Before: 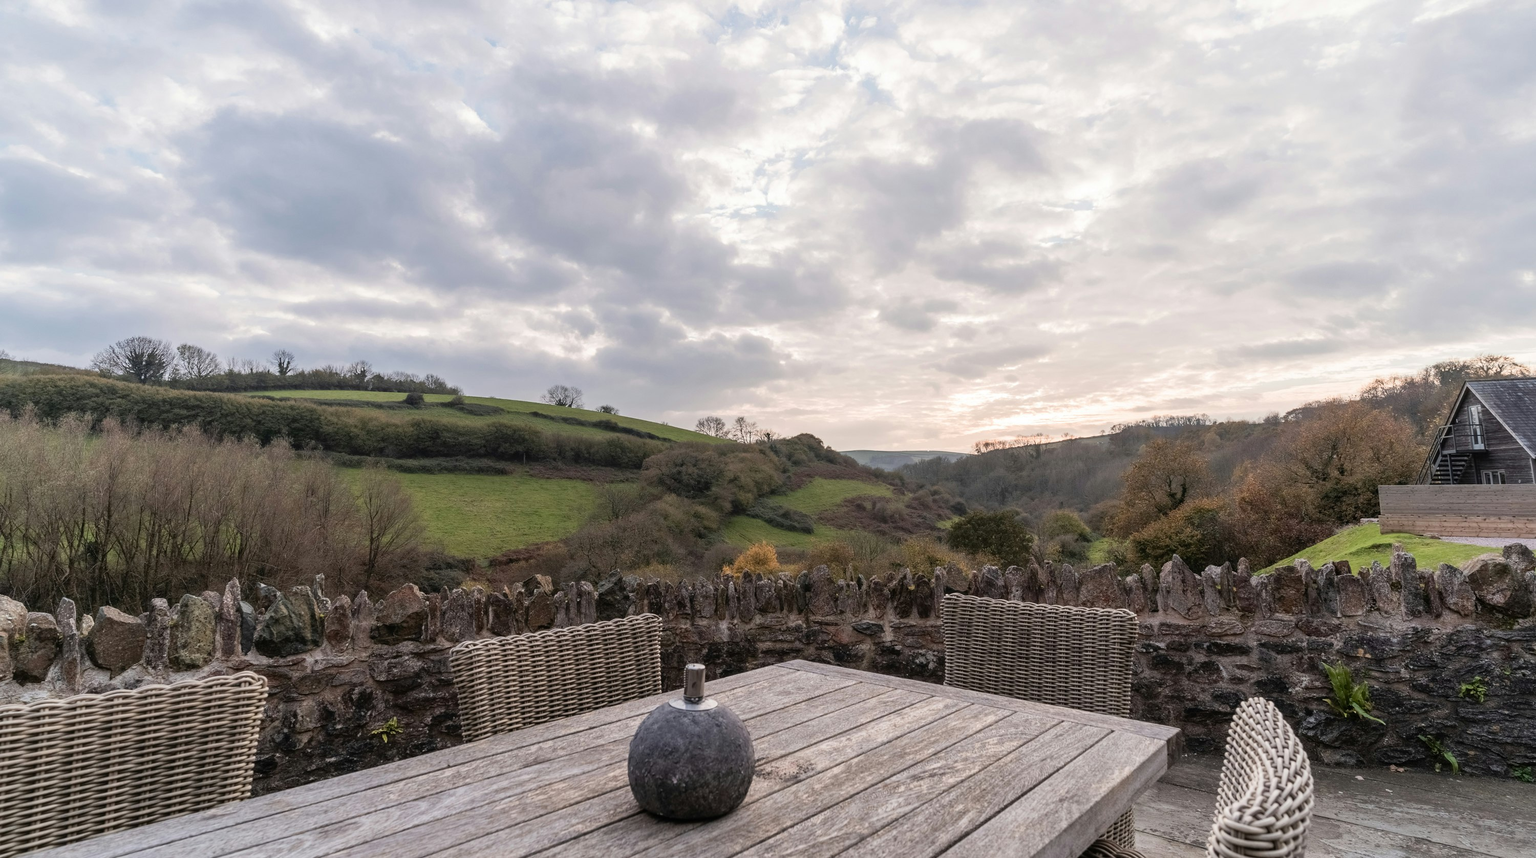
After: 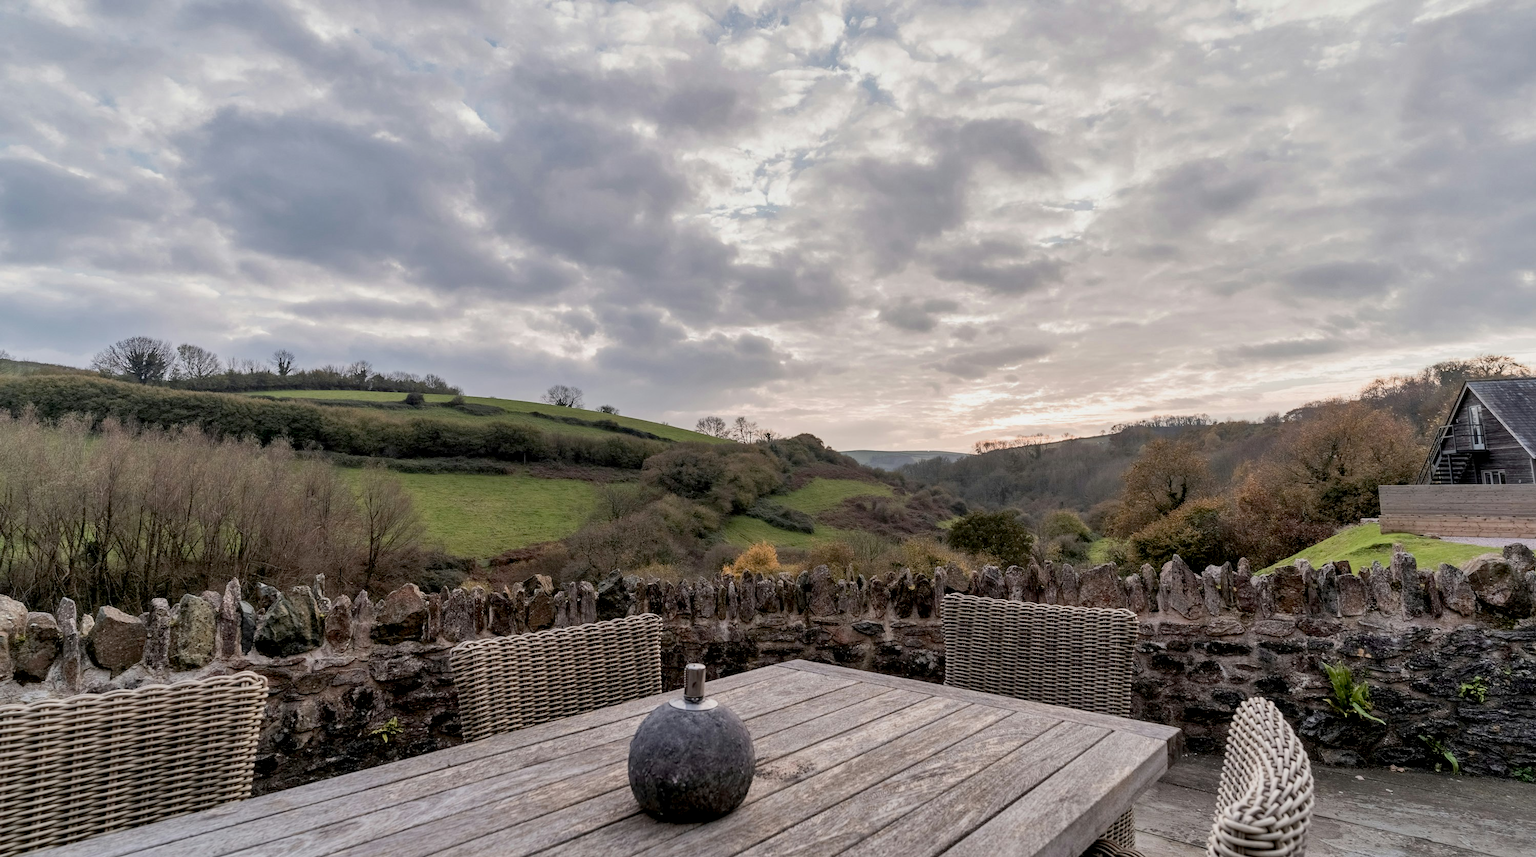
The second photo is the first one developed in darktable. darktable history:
shadows and highlights: shadows 39.59, highlights -52.39, low approximation 0.01, soften with gaussian
exposure: black level correction 0.009, exposure -0.16 EV, compensate highlight preservation false
